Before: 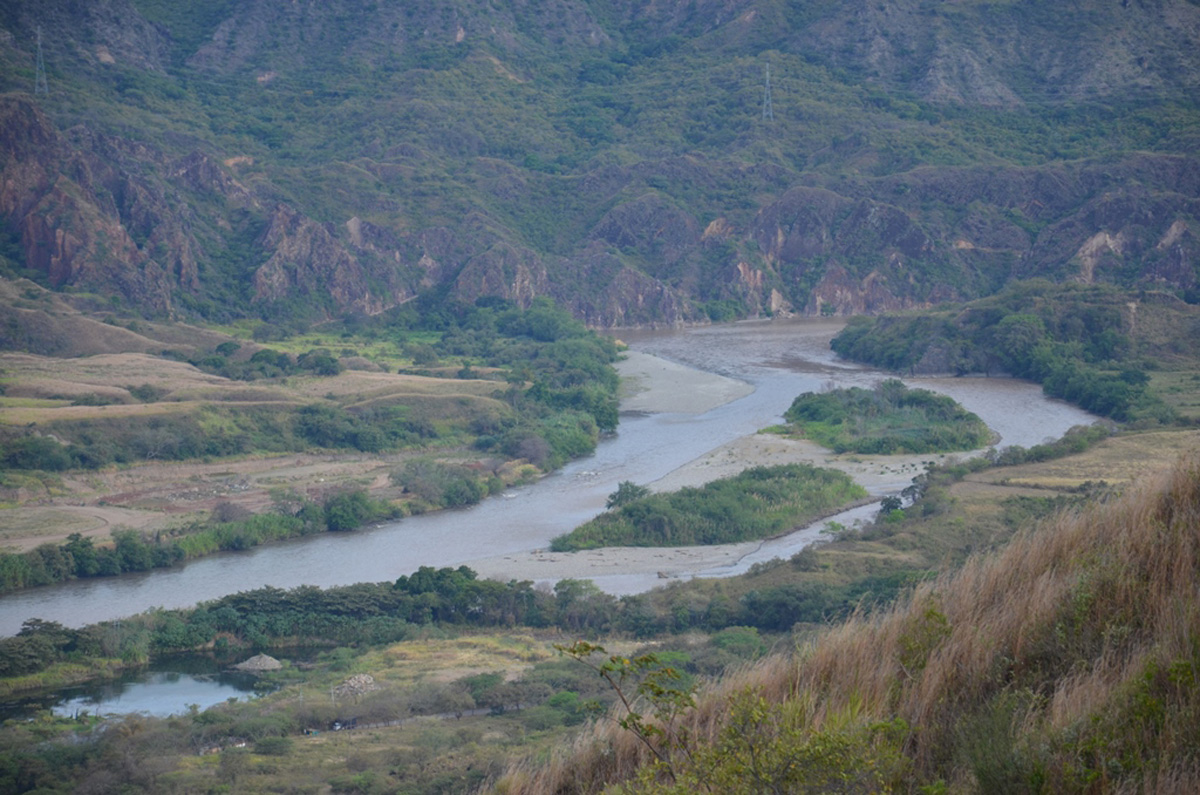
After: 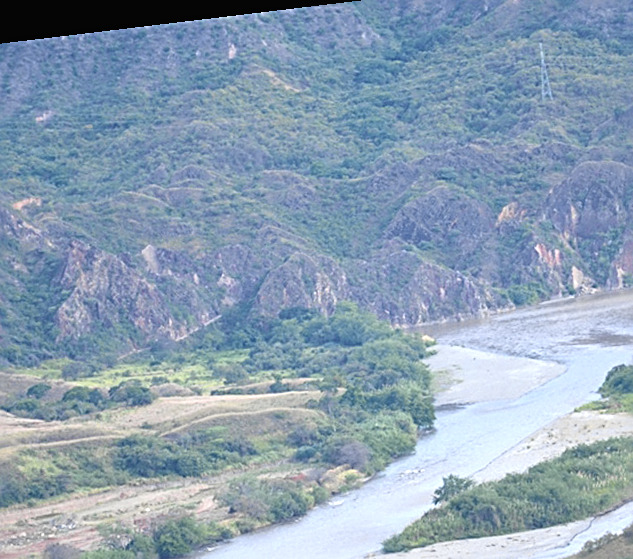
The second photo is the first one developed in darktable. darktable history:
sharpen: radius 2.543, amount 0.636
exposure: black level correction 0, exposure 1 EV, compensate exposure bias true, compensate highlight preservation false
rotate and perspective: rotation -6.83°, automatic cropping off
tone curve: curves: ch0 [(0, 0.012) (0.056, 0.046) (0.218, 0.213) (0.606, 0.62) (0.82, 0.846) (1, 1)]; ch1 [(0, 0) (0.226, 0.261) (0.403, 0.437) (0.469, 0.472) (0.495, 0.499) (0.508, 0.503) (0.545, 0.555) (0.59, 0.598) (0.686, 0.728) (1, 1)]; ch2 [(0, 0) (0.269, 0.299) (0.459, 0.45) (0.498, 0.499) (0.523, 0.512) (0.568, 0.558) (0.634, 0.617) (0.698, 0.677) (0.806, 0.769) (1, 1)], color space Lab, independent channels, preserve colors none
crop: left 17.835%, top 7.675%, right 32.881%, bottom 32.213%
